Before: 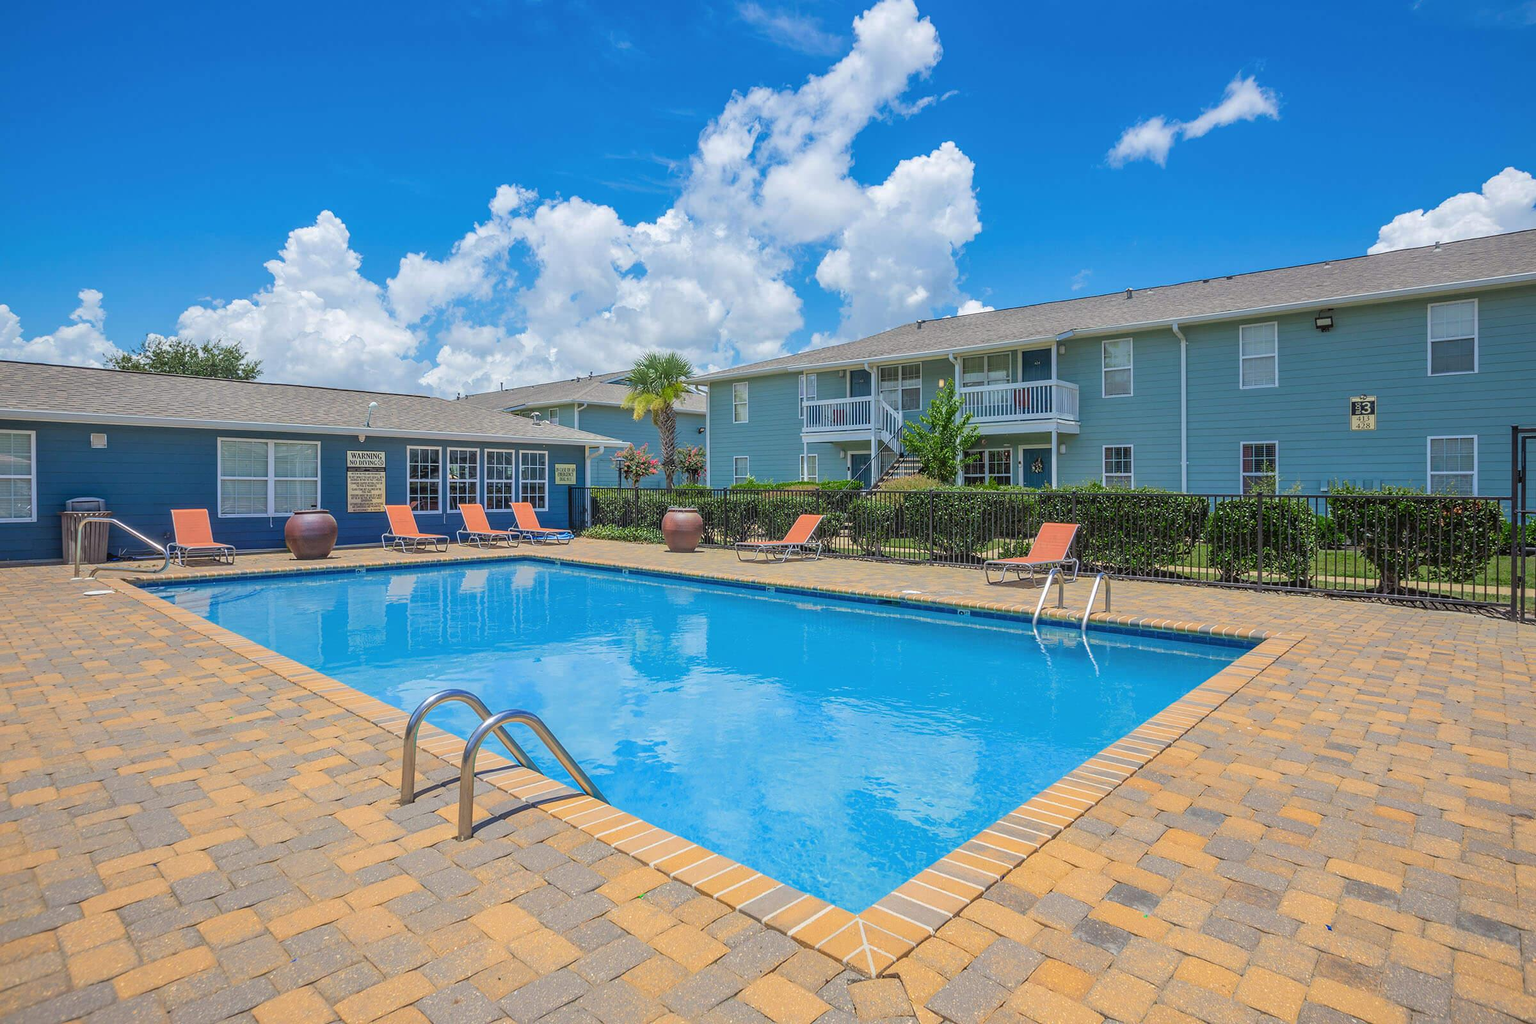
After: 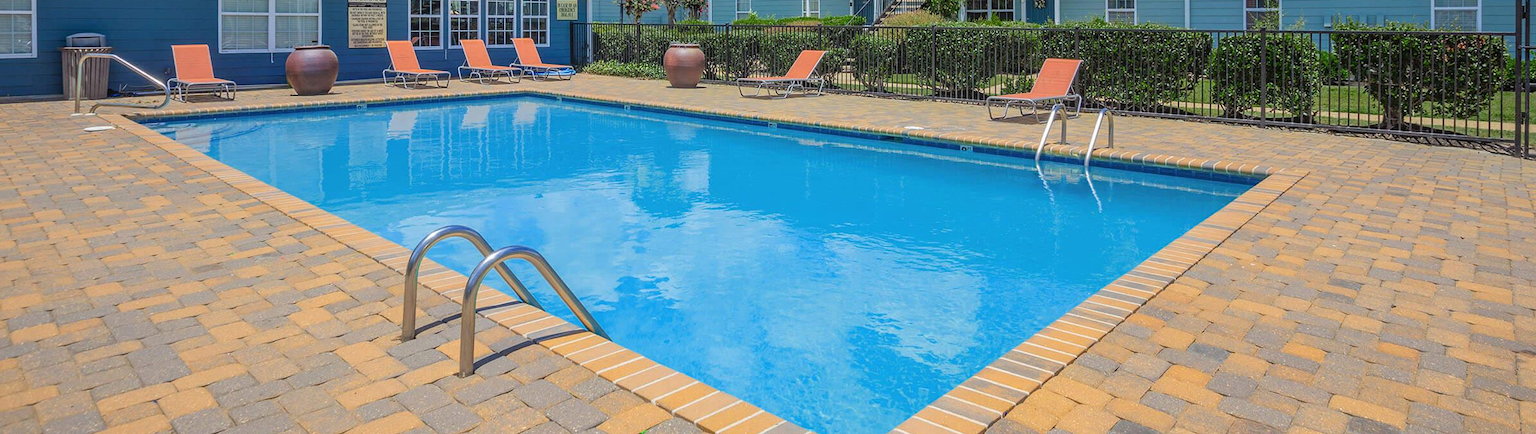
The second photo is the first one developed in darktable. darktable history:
crop: top 45.393%, bottom 12.284%
